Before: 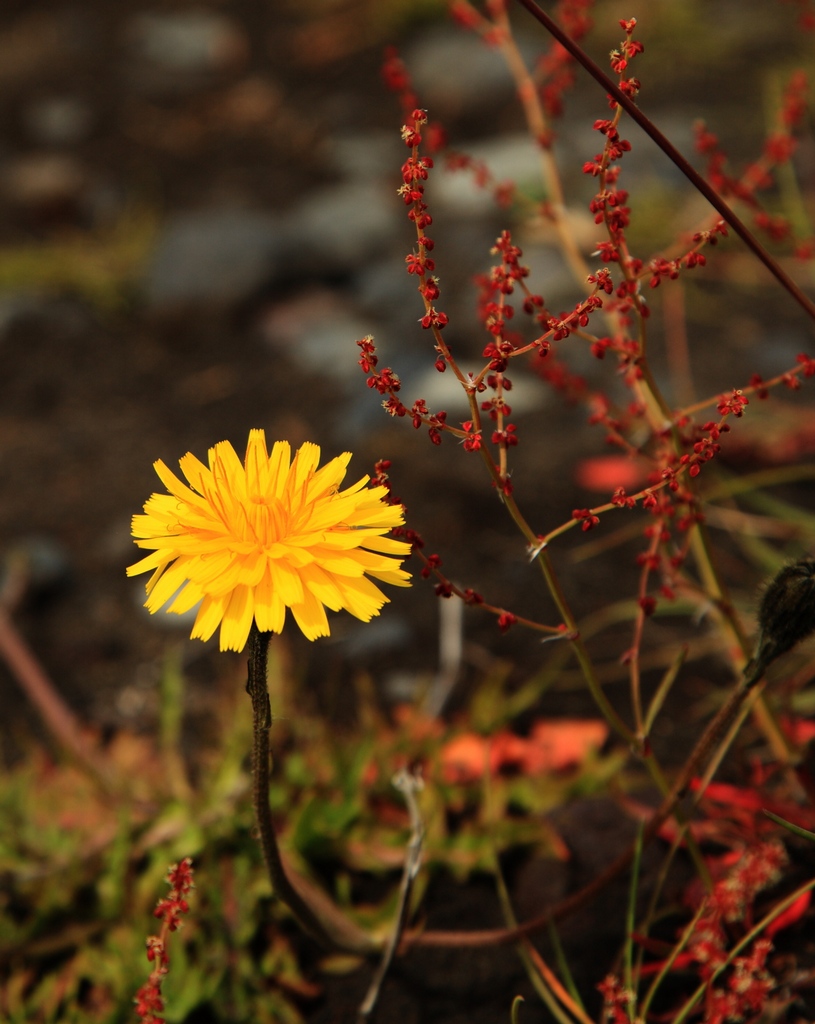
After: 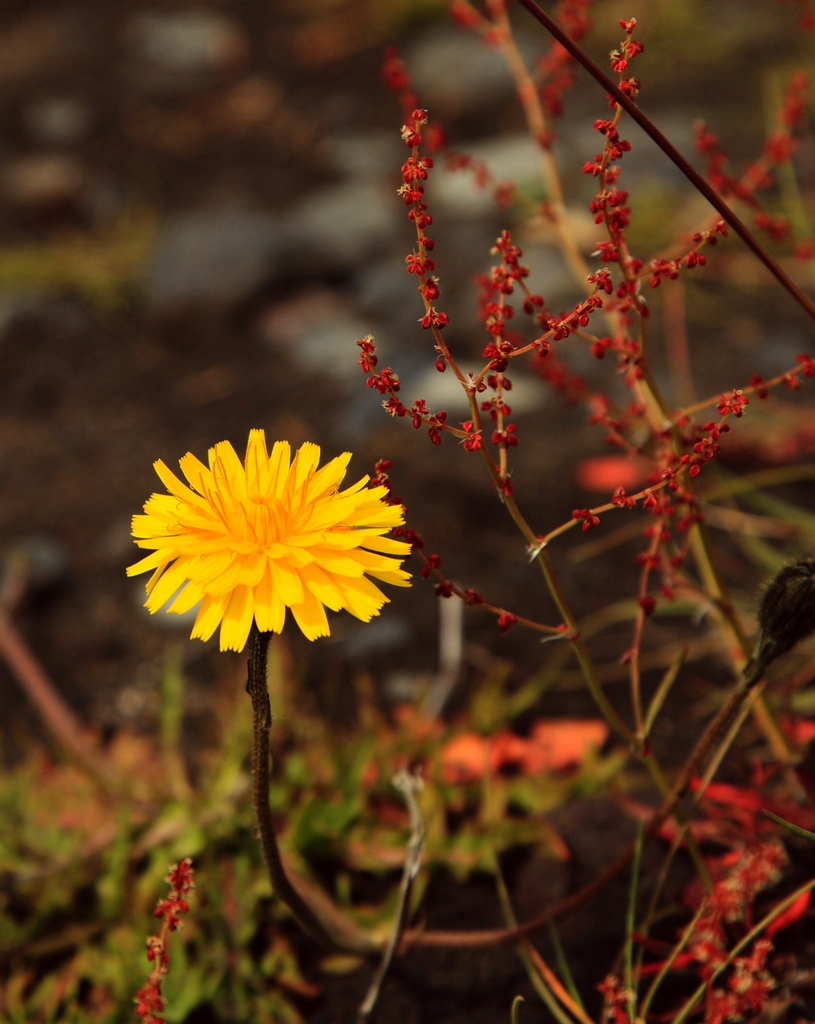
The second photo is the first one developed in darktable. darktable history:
shadows and highlights: shadows 20.09, highlights -20.6, soften with gaussian
color correction: highlights a* -0.934, highlights b* 4.58, shadows a* 3.59
